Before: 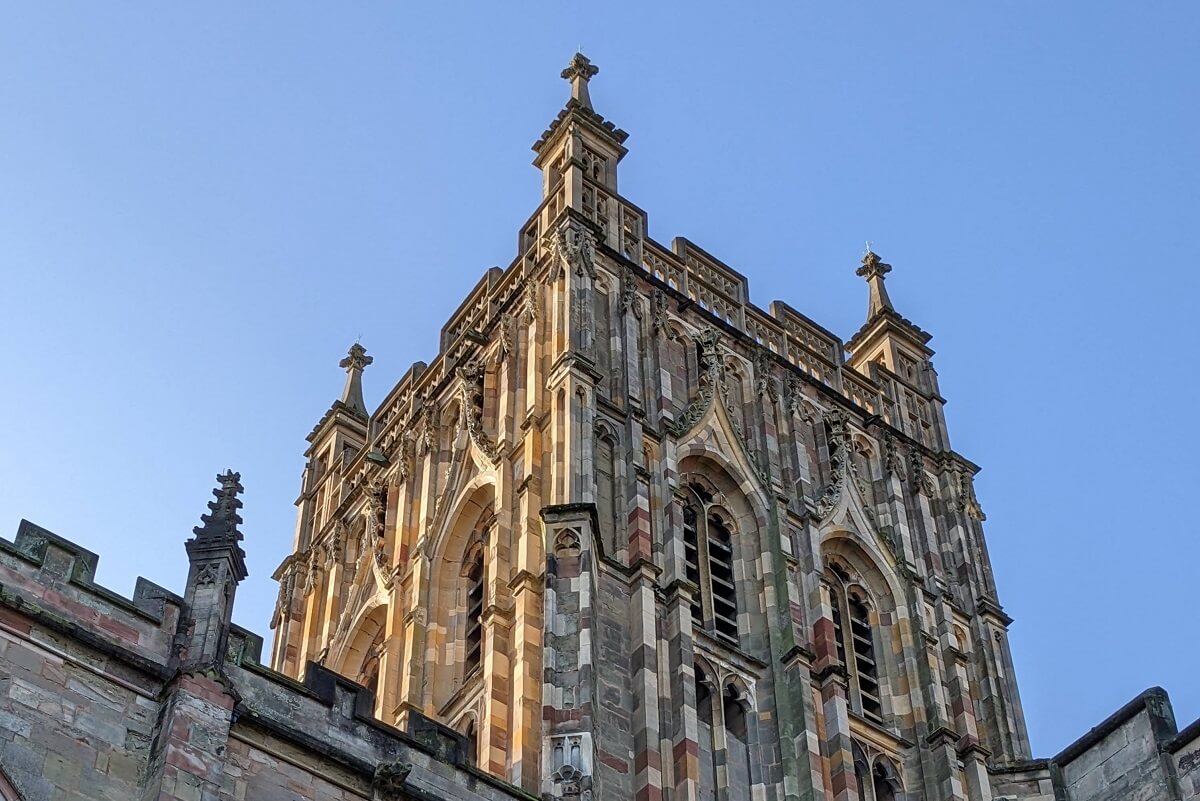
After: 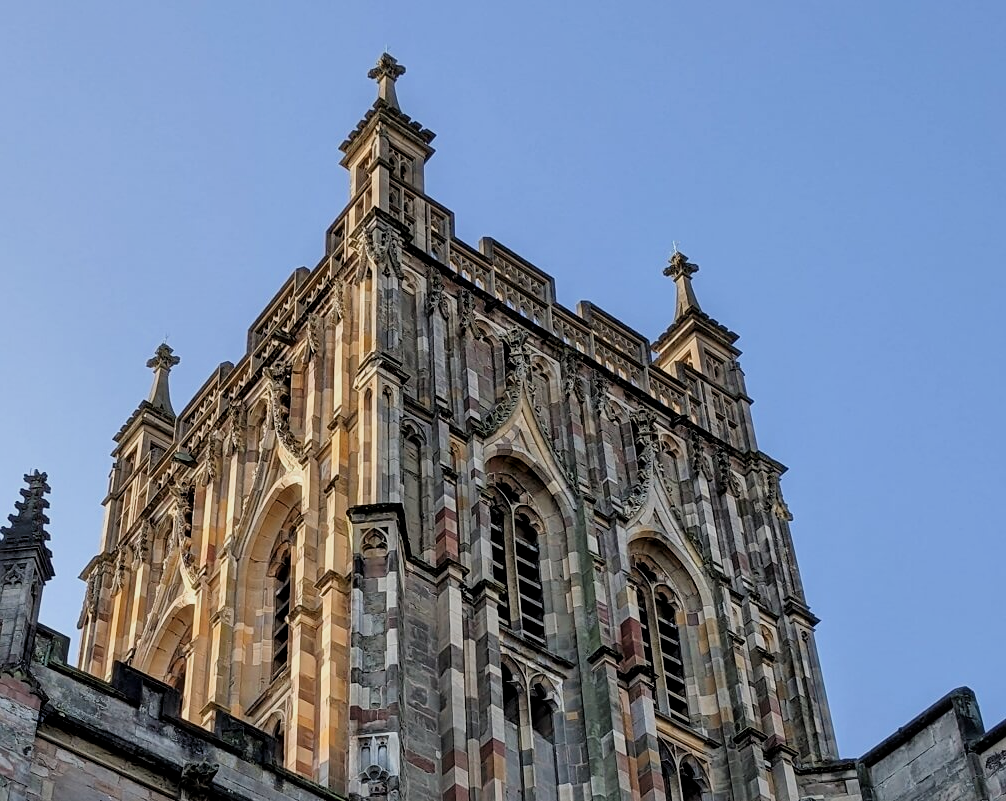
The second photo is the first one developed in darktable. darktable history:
crop: left 16.145%
filmic rgb: black relative exposure -5.83 EV, white relative exposure 3.4 EV, hardness 3.68
local contrast: mode bilateral grid, contrast 20, coarseness 50, detail 120%, midtone range 0.2
